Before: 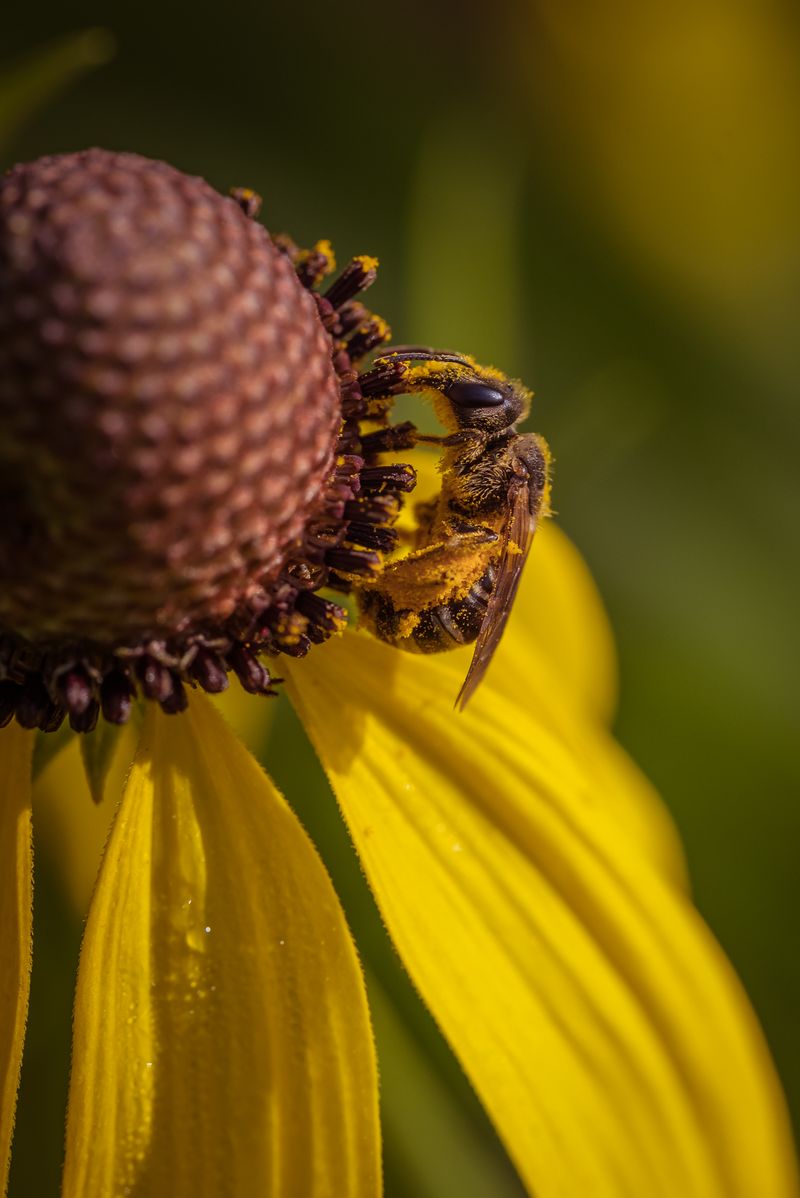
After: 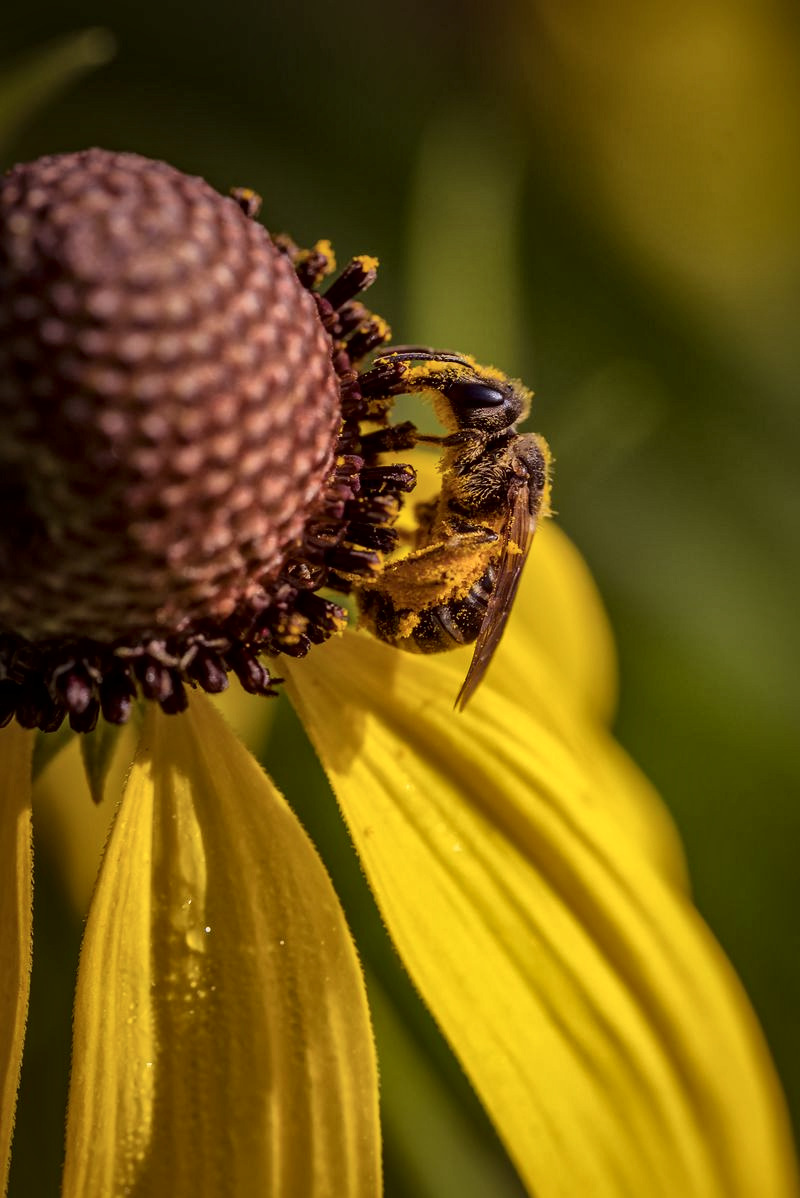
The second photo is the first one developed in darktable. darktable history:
local contrast: mode bilateral grid, contrast 20, coarseness 50, detail 179%, midtone range 0.2
color balance: contrast -0.5%
